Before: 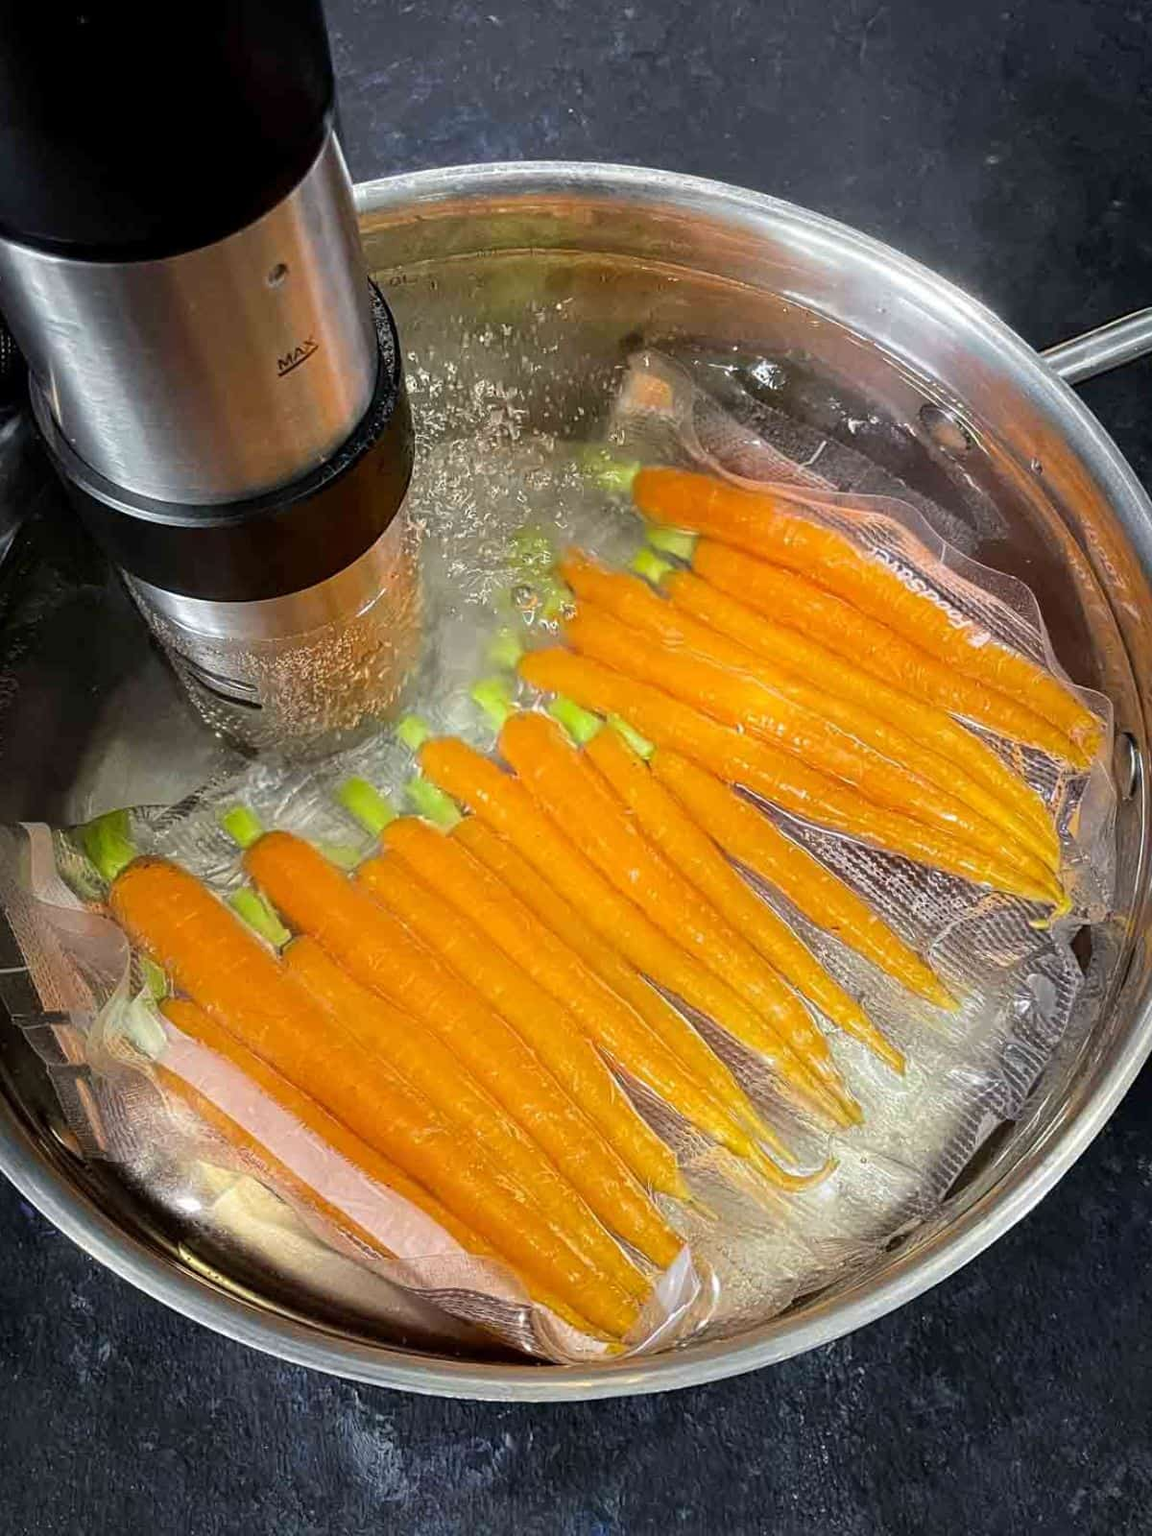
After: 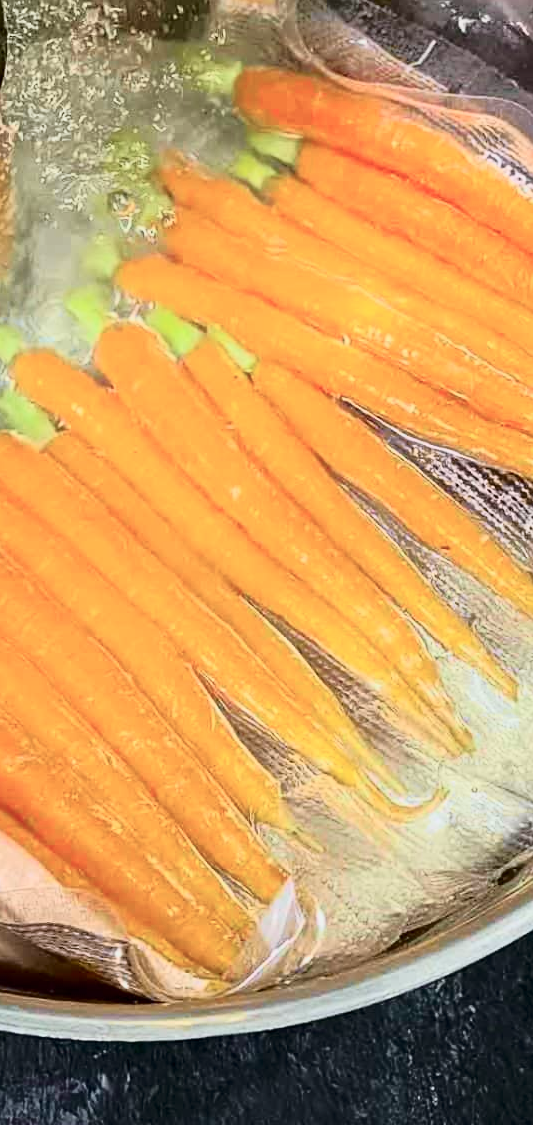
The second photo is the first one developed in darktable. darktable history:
base curve: curves: ch0 [(0, 0) (0.283, 0.295) (1, 1)], preserve colors none
crop: left 35.432%, top 26.233%, right 20.145%, bottom 3.432%
tone curve: curves: ch0 [(0, 0) (0.081, 0.044) (0.192, 0.125) (0.283, 0.238) (0.416, 0.449) (0.495, 0.524) (0.661, 0.756) (0.788, 0.87) (1, 0.951)]; ch1 [(0, 0) (0.161, 0.092) (0.35, 0.33) (0.392, 0.392) (0.427, 0.426) (0.479, 0.472) (0.505, 0.497) (0.521, 0.524) (0.567, 0.56) (0.583, 0.592) (0.625, 0.627) (0.678, 0.733) (1, 1)]; ch2 [(0, 0) (0.346, 0.362) (0.404, 0.427) (0.502, 0.499) (0.531, 0.523) (0.544, 0.561) (0.58, 0.59) (0.629, 0.642) (0.717, 0.678) (1, 1)], color space Lab, independent channels, preserve colors none
